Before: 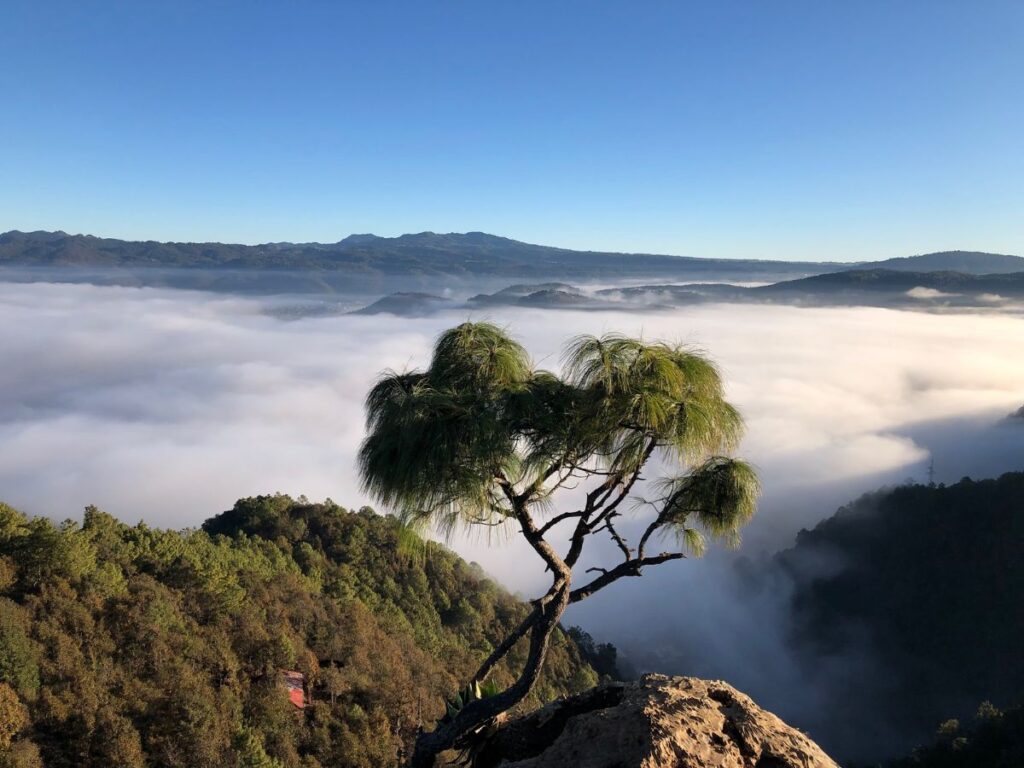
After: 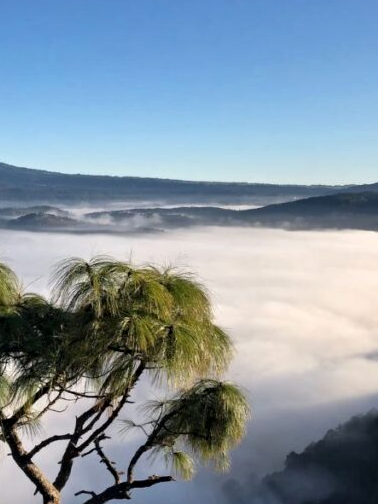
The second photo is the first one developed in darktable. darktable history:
shadows and highlights: shadows 32.83, highlights -47.7, soften with gaussian
crop and rotate: left 49.936%, top 10.094%, right 13.136%, bottom 24.256%
contrast equalizer: y [[0.5, 0.5, 0.544, 0.569, 0.5, 0.5], [0.5 ×6], [0.5 ×6], [0 ×6], [0 ×6]]
